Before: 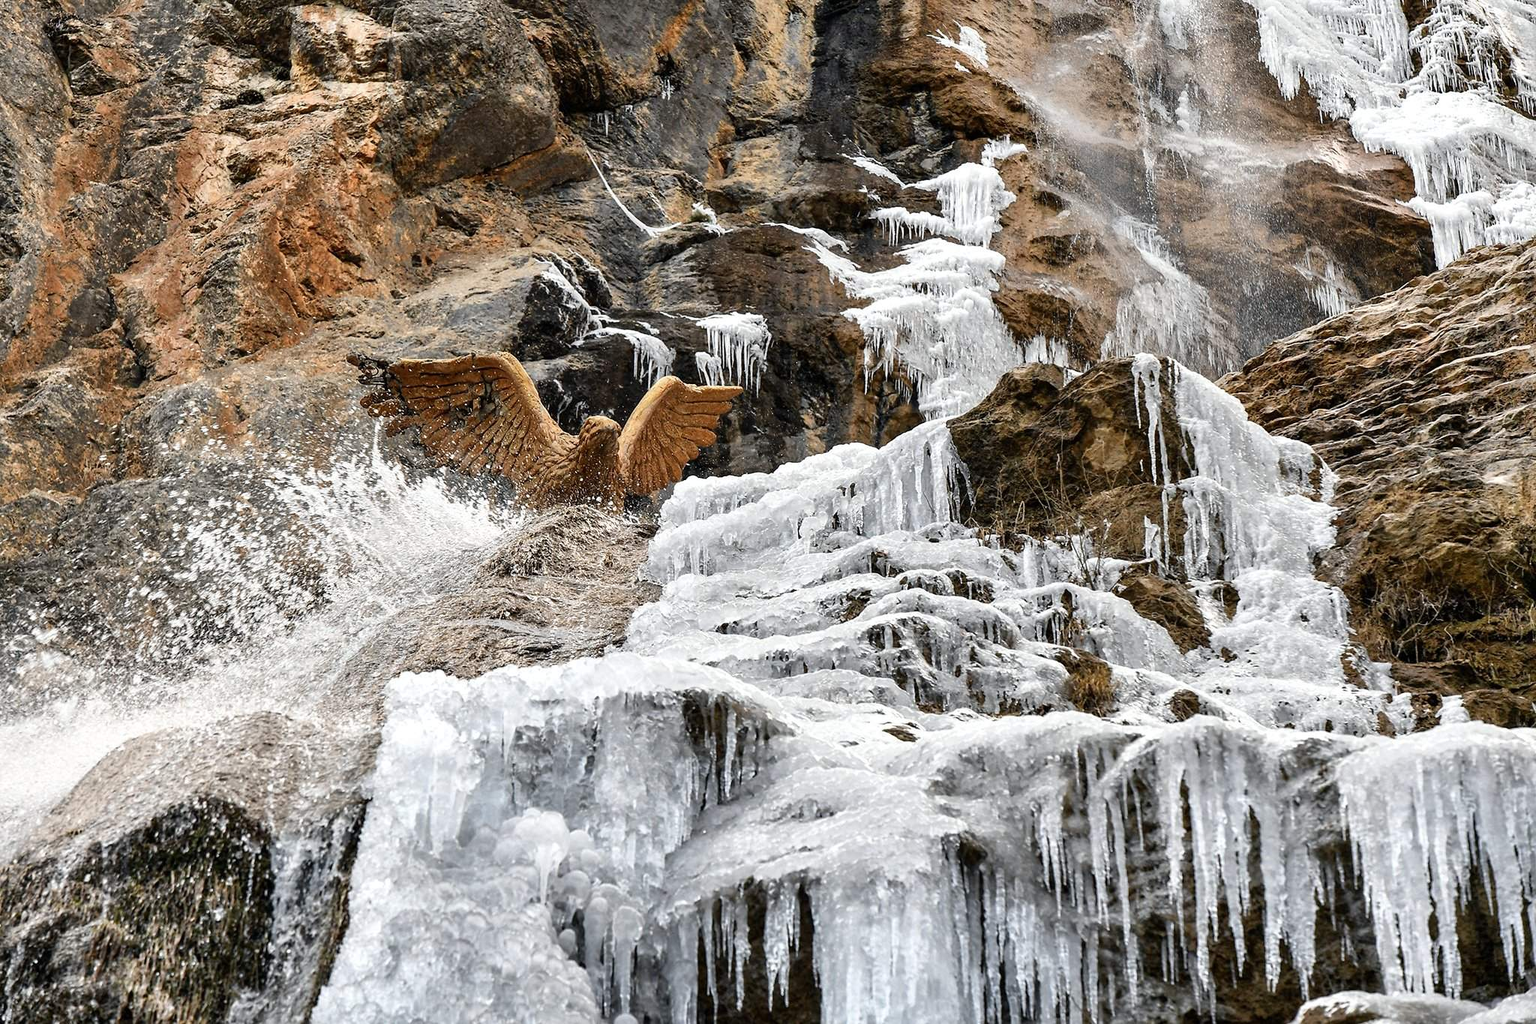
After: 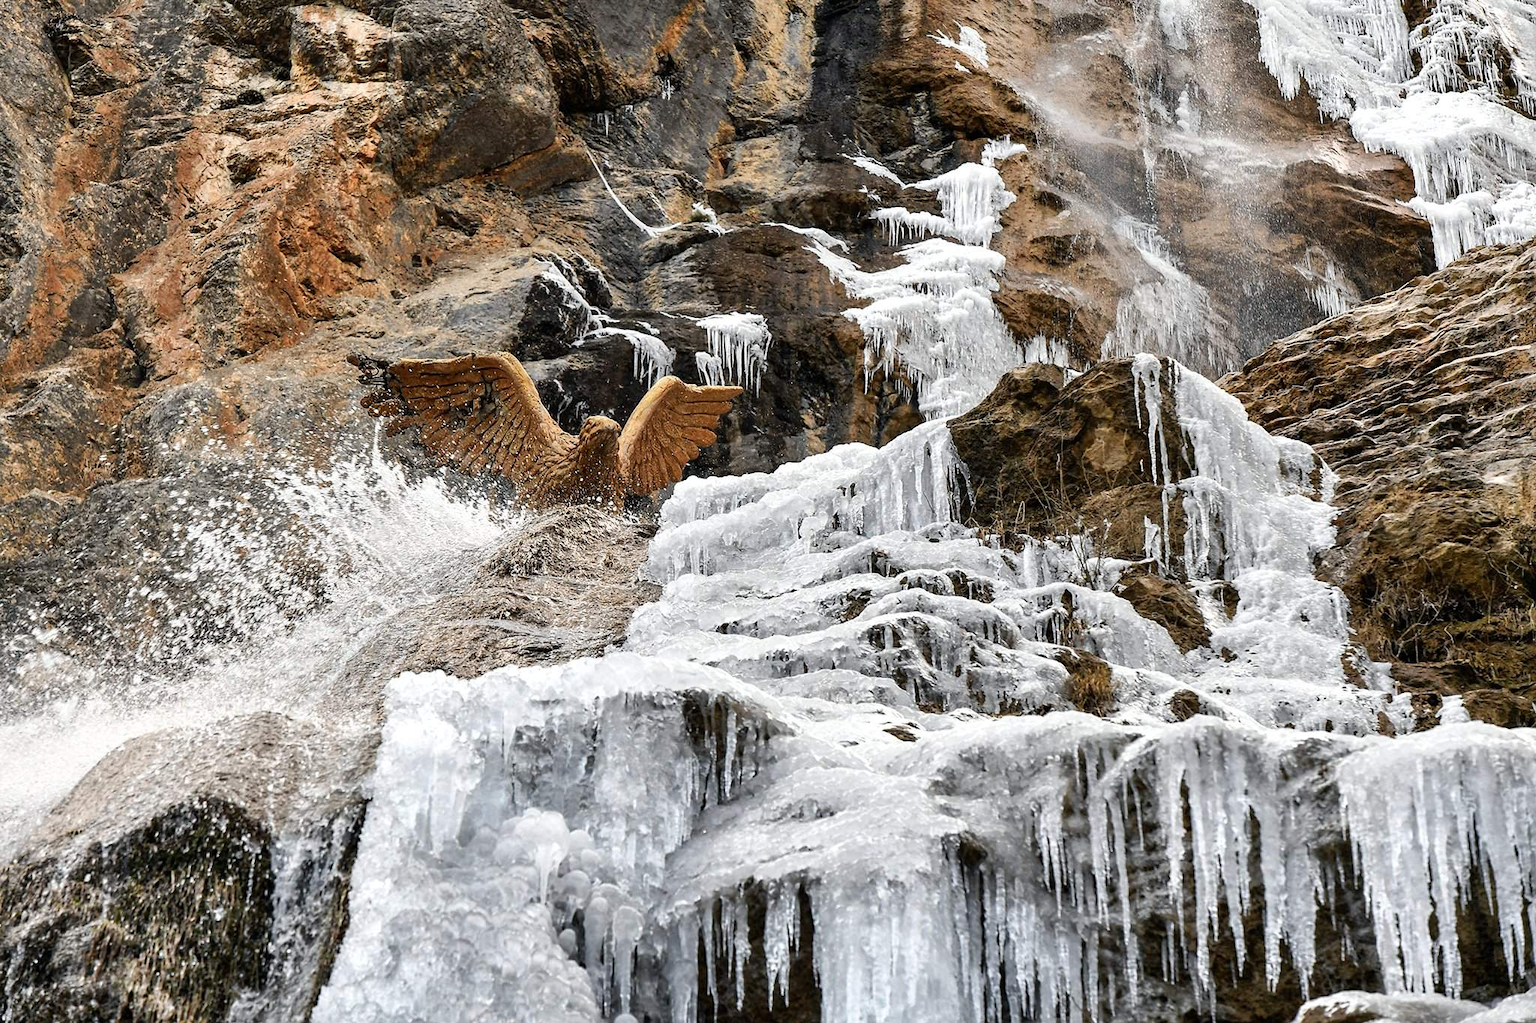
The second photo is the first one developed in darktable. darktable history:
tone curve: curves: ch0 [(0, 0) (0.003, 0.003) (0.011, 0.011) (0.025, 0.024) (0.044, 0.043) (0.069, 0.068) (0.1, 0.097) (0.136, 0.133) (0.177, 0.173) (0.224, 0.219) (0.277, 0.27) (0.335, 0.327) (0.399, 0.39) (0.468, 0.457) (0.543, 0.545) (0.623, 0.625) (0.709, 0.71) (0.801, 0.801) (0.898, 0.898) (1, 1)], preserve colors none
